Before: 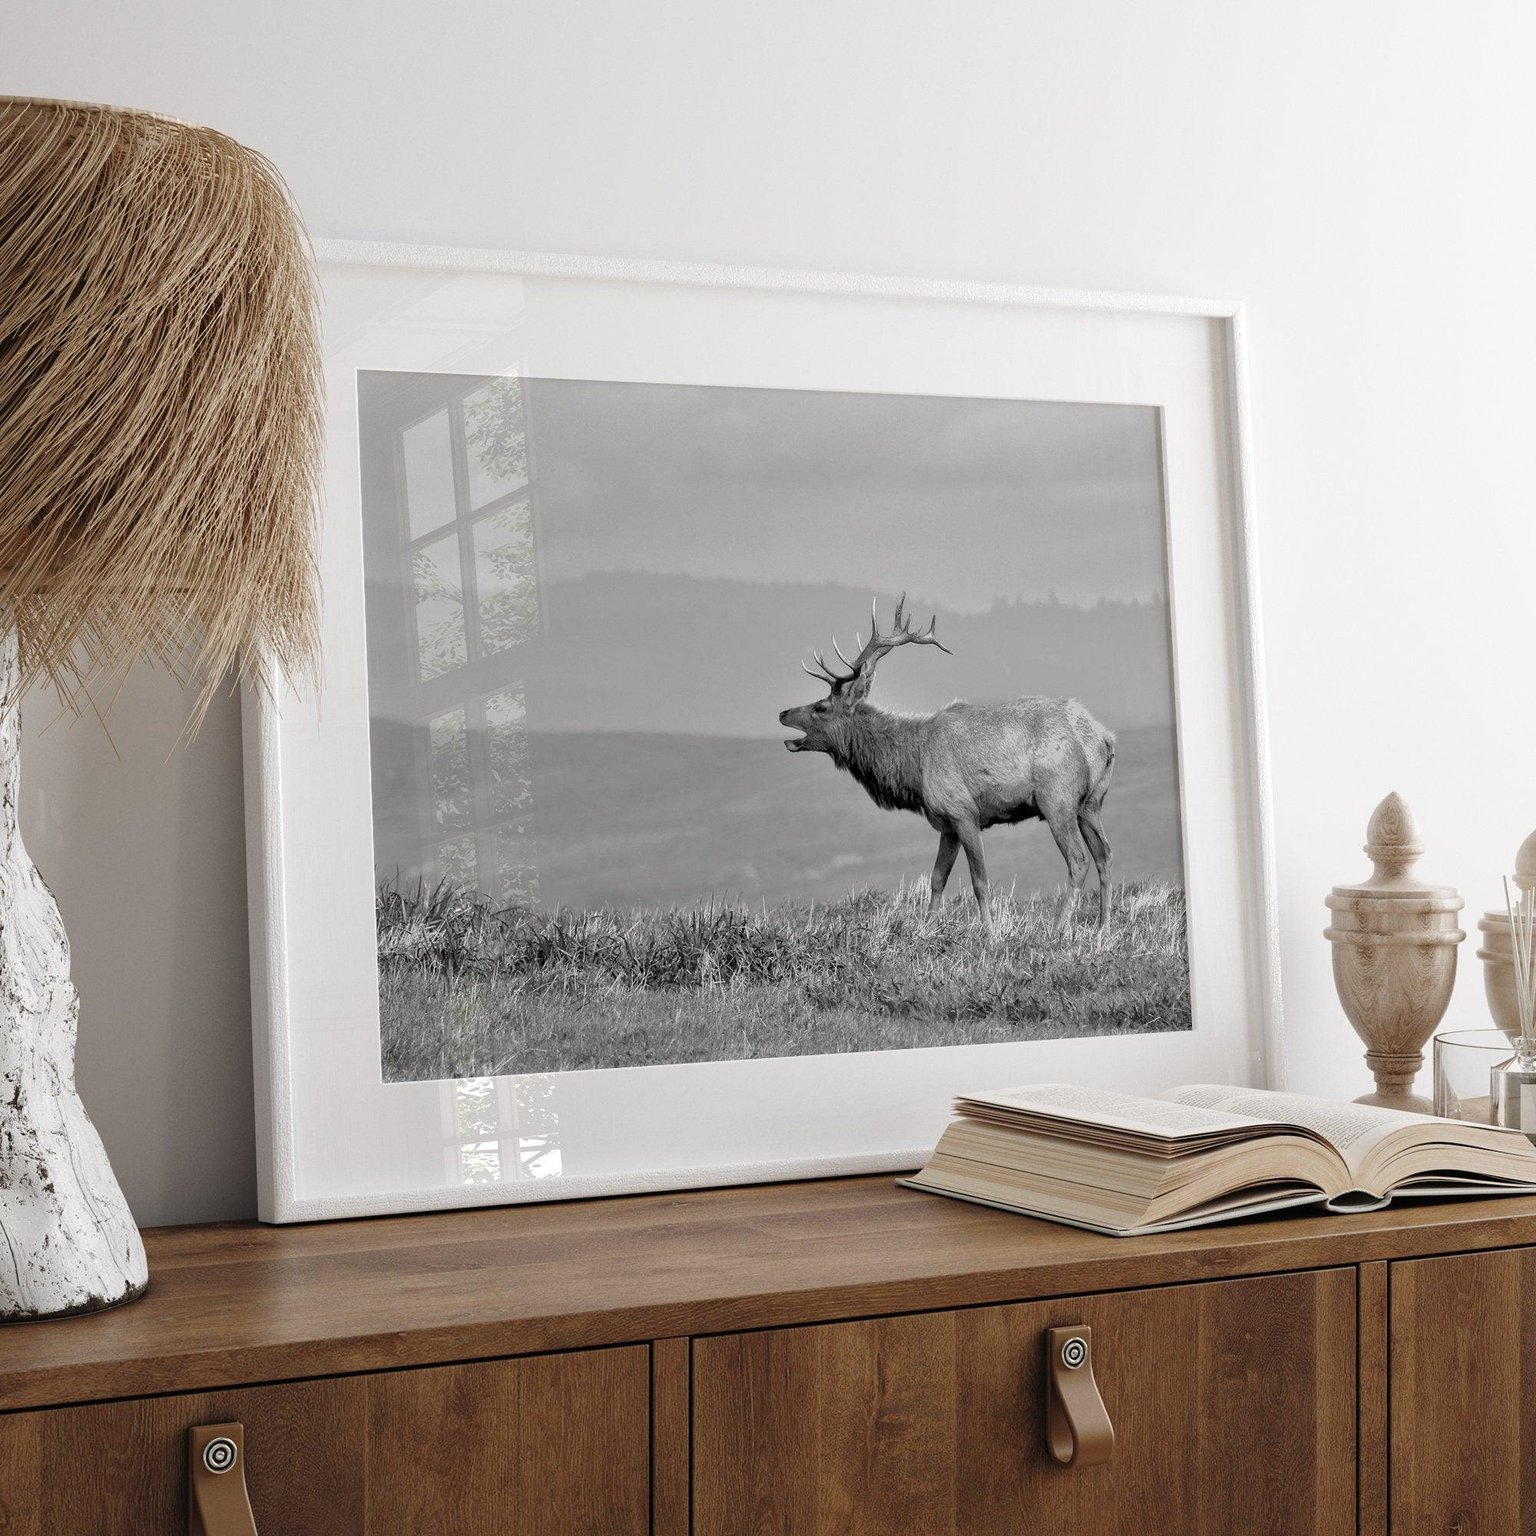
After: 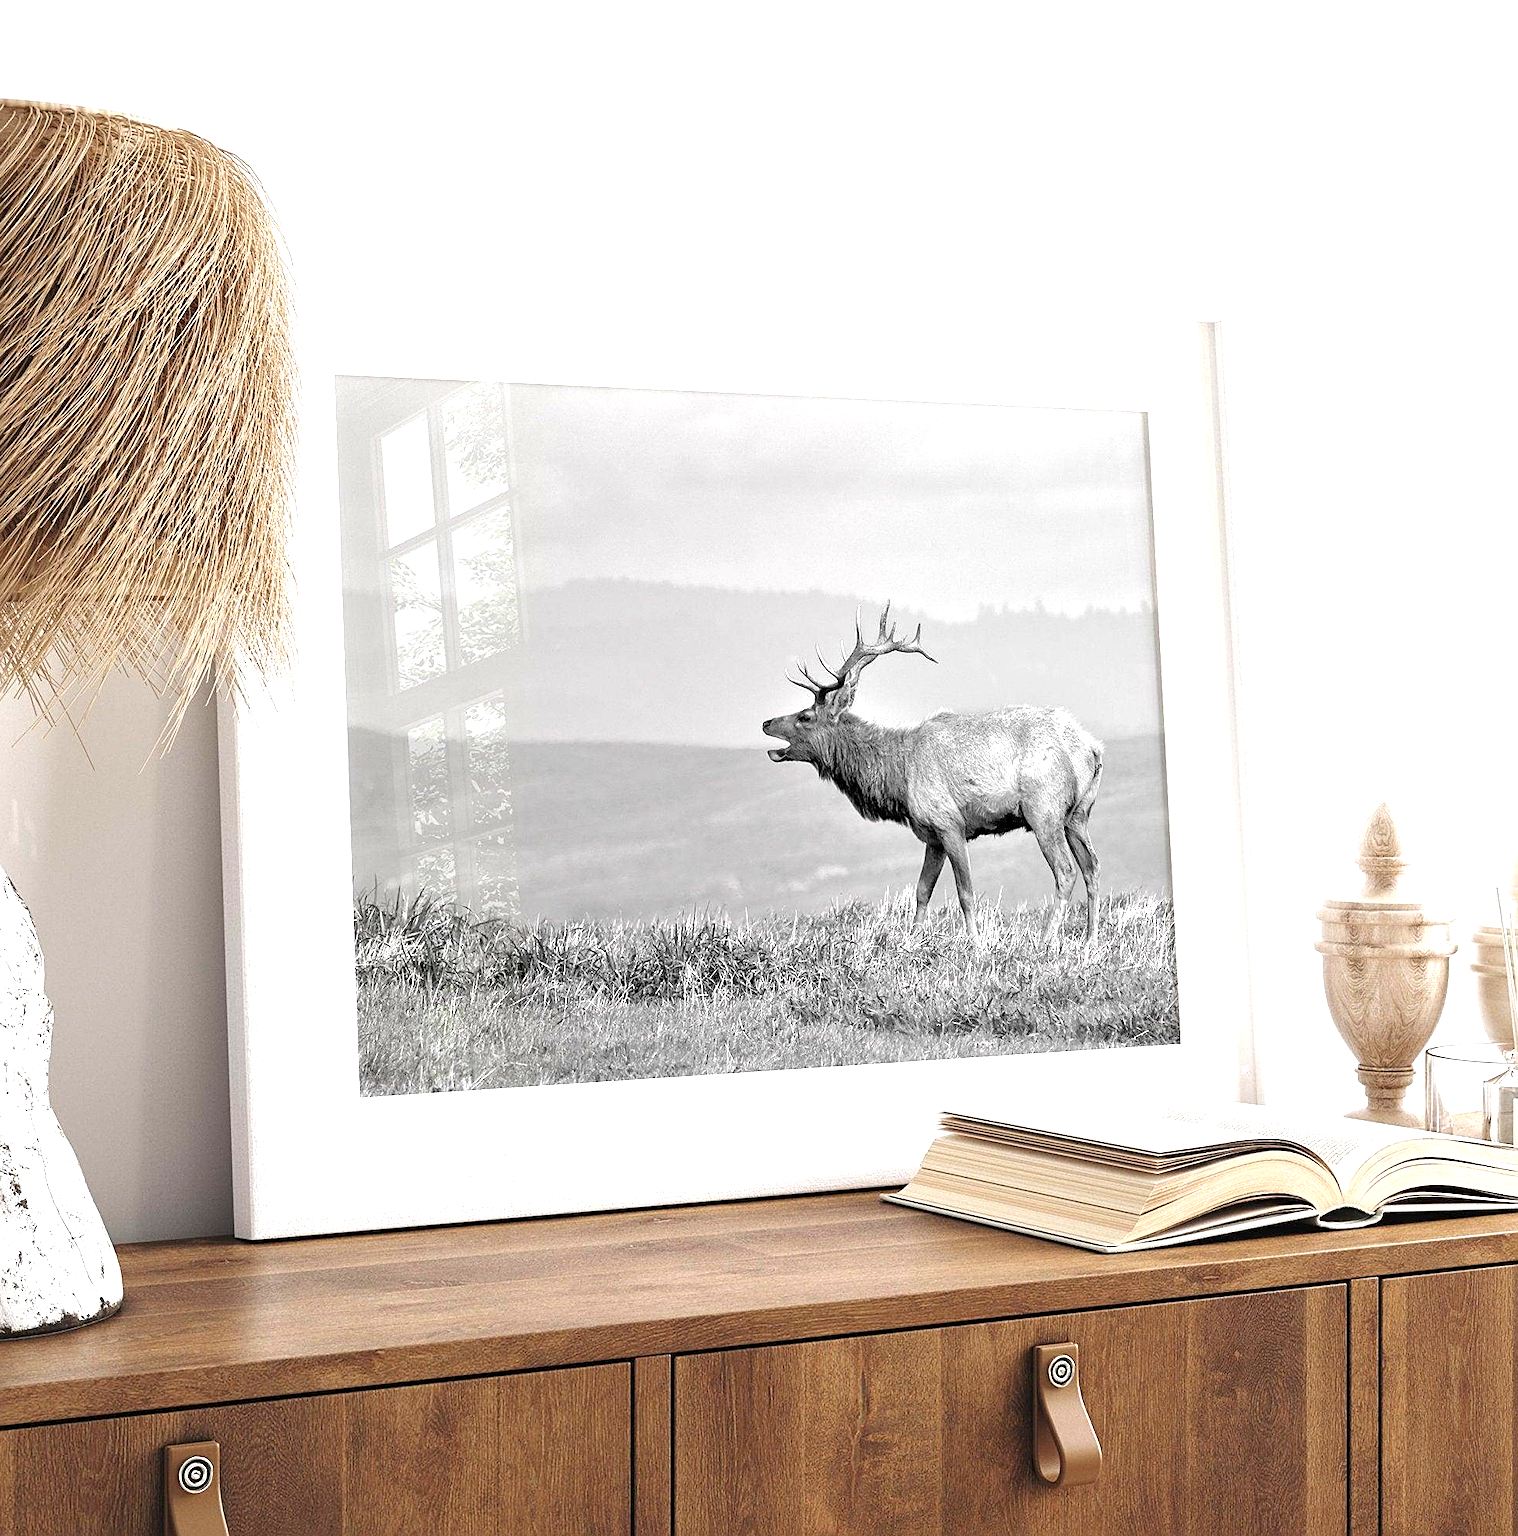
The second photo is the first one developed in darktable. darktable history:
sharpen: on, module defaults
exposure: exposure 1.15 EV, compensate highlight preservation false
crop and rotate: left 1.774%, right 0.633%, bottom 1.28%
